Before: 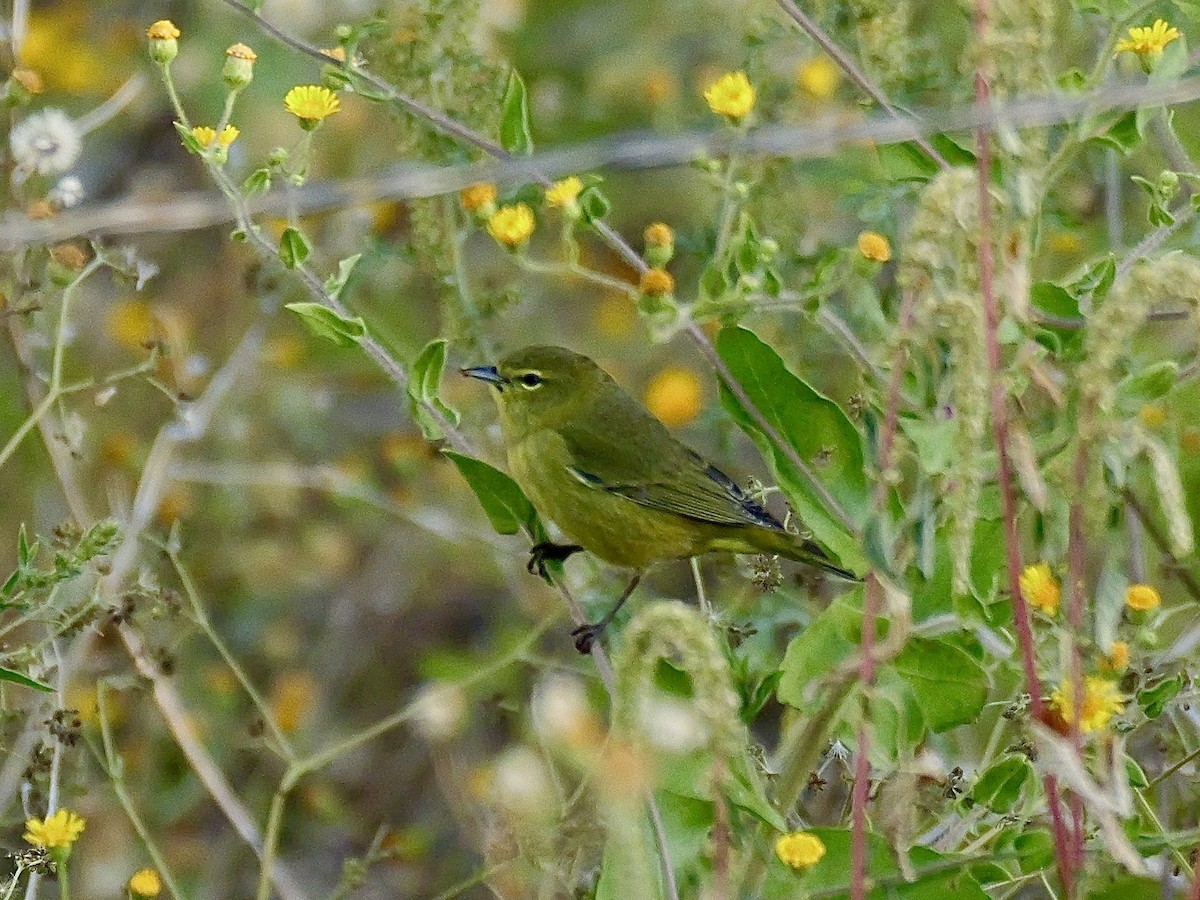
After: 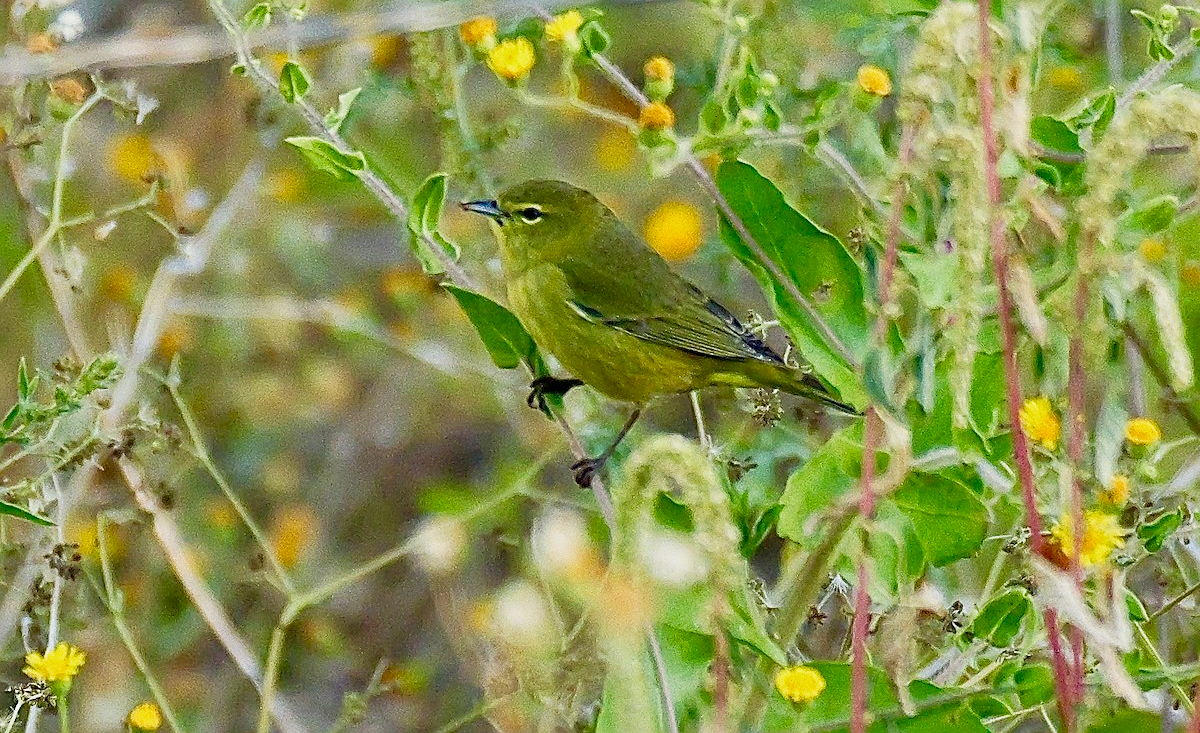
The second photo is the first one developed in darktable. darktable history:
crop and rotate: top 18.452%
color balance rgb: perceptual saturation grading › global saturation 0.115%
shadows and highlights: shadows 32.03, highlights -32.77, soften with gaussian
base curve: curves: ch0 [(0, 0) (0.088, 0.125) (0.176, 0.251) (0.354, 0.501) (0.613, 0.749) (1, 0.877)], preserve colors none
sharpen: on, module defaults
